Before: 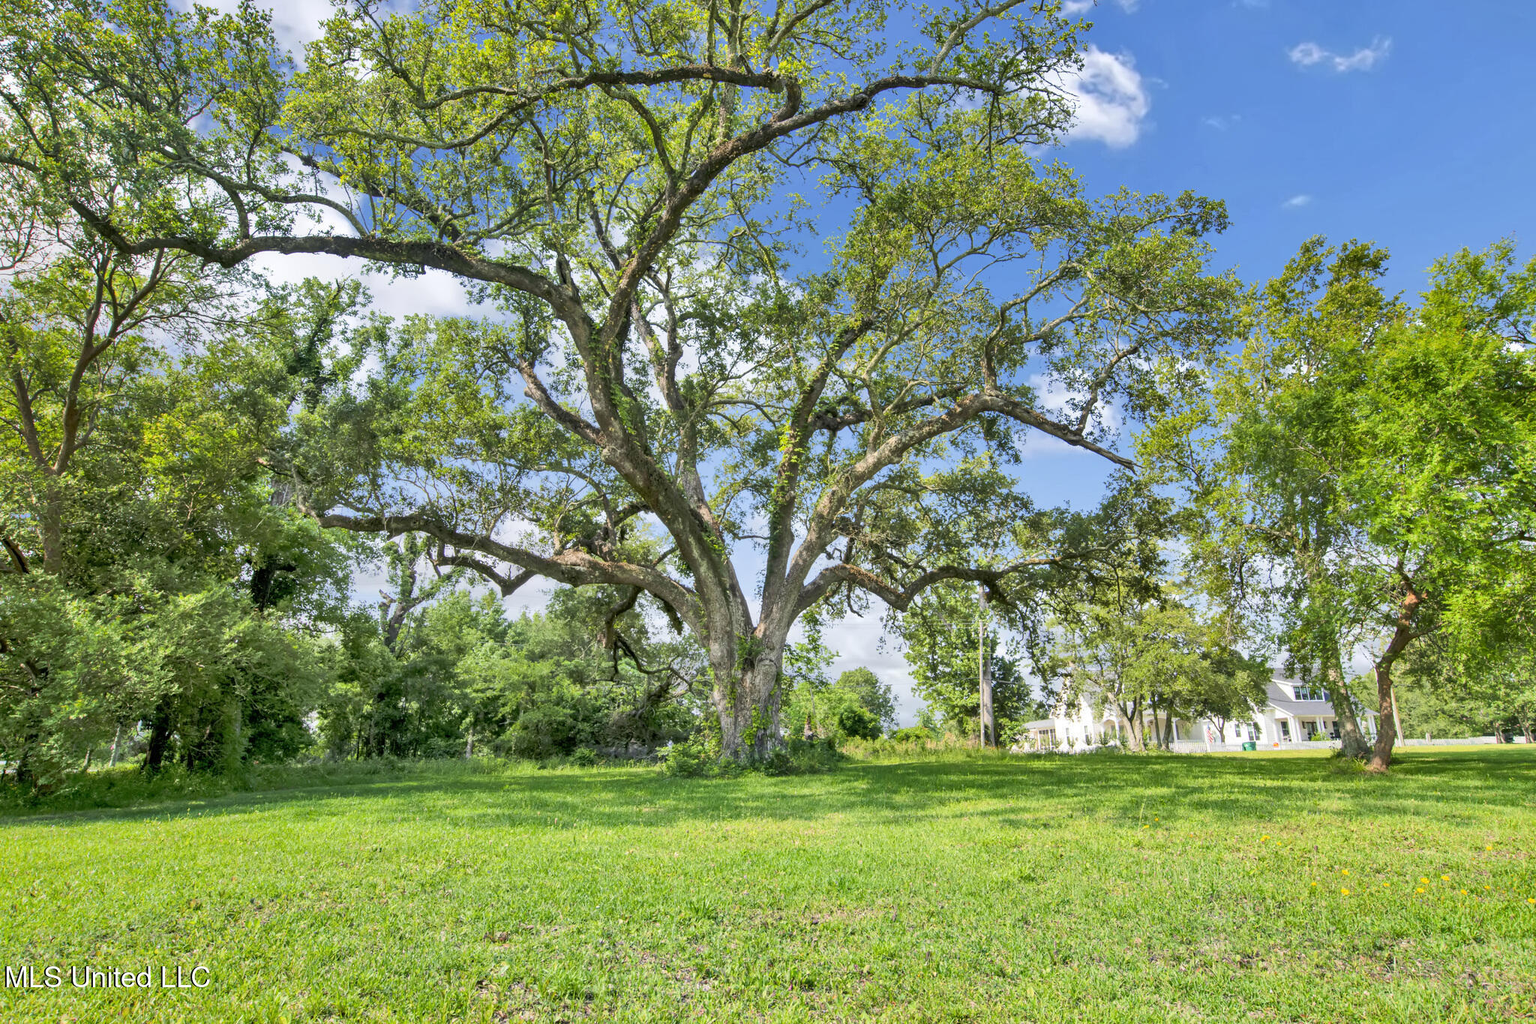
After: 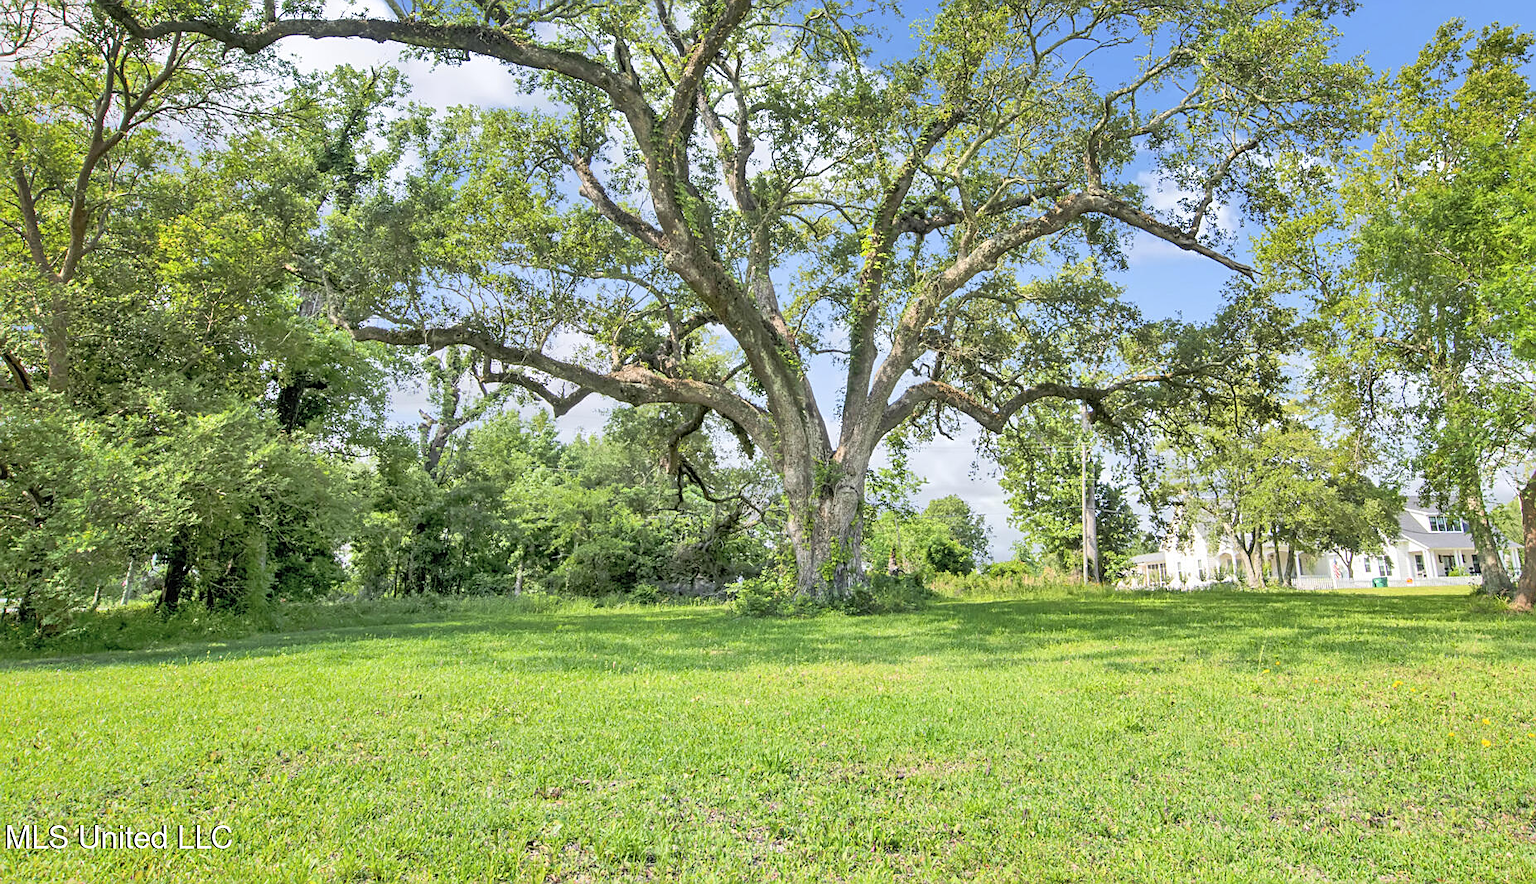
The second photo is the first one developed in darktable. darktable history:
contrast brightness saturation: brightness 0.121
sharpen: on, module defaults
crop: top 21.41%, right 9.425%, bottom 0.298%
